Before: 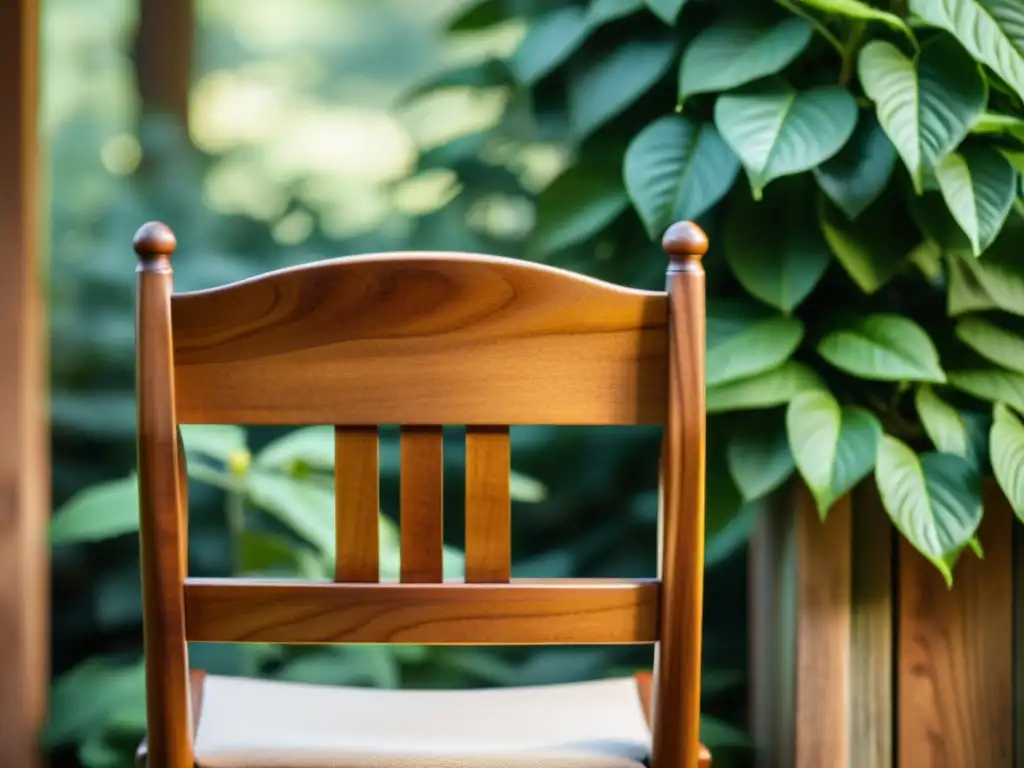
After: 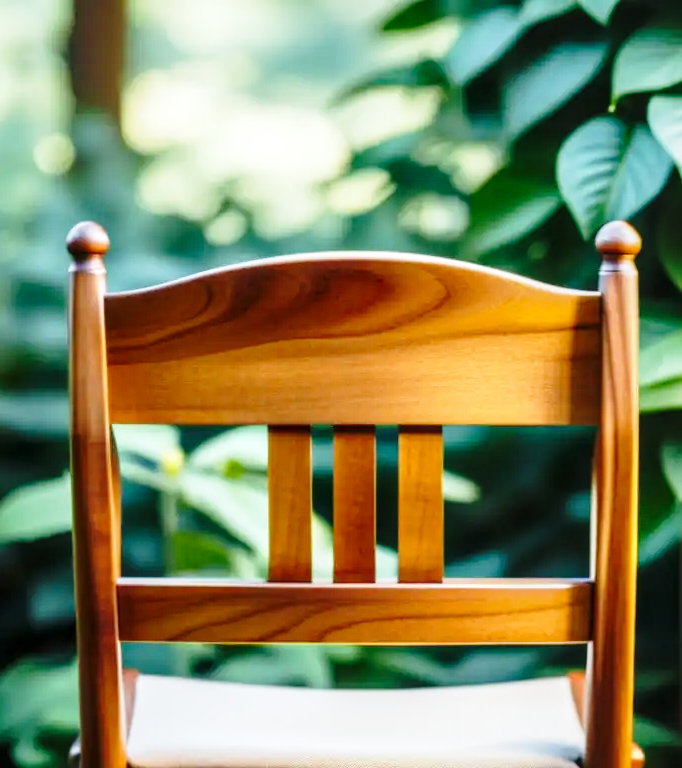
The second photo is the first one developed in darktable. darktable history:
white balance: red 0.982, blue 1.018
base curve: curves: ch0 [(0, 0) (0.028, 0.03) (0.121, 0.232) (0.46, 0.748) (0.859, 0.968) (1, 1)], preserve colors none
crop and rotate: left 6.617%, right 26.717%
local contrast: on, module defaults
